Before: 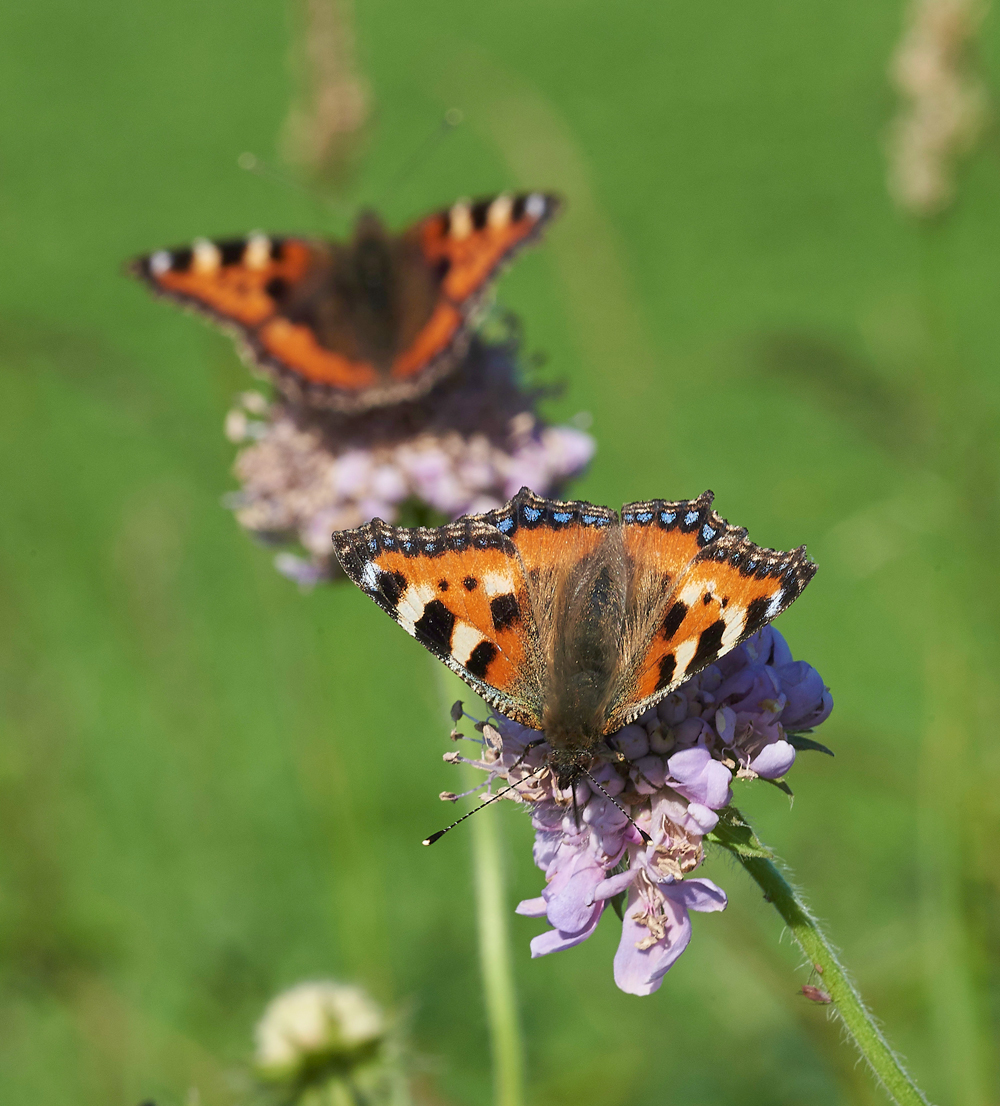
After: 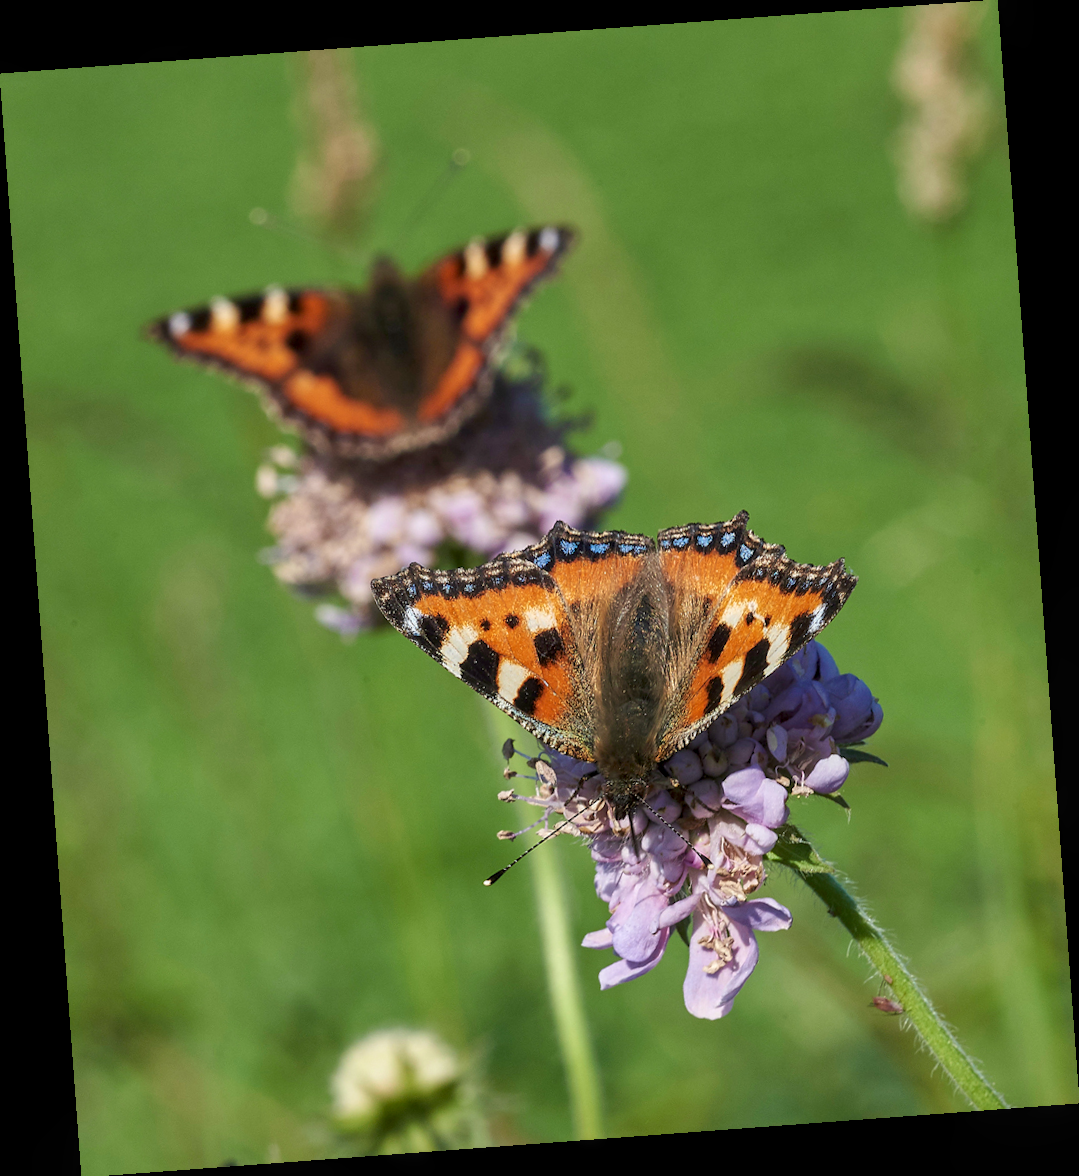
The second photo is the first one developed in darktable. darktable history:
local contrast: on, module defaults
rotate and perspective: rotation -4.25°, automatic cropping off
